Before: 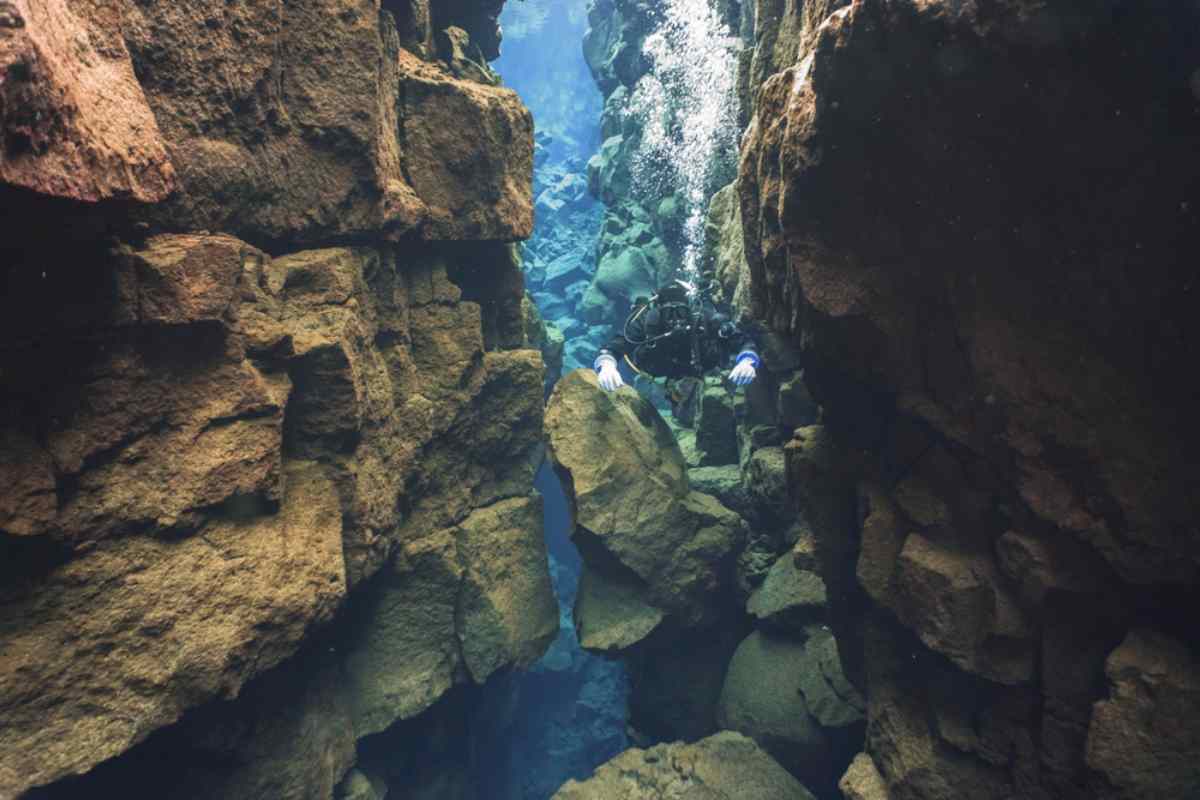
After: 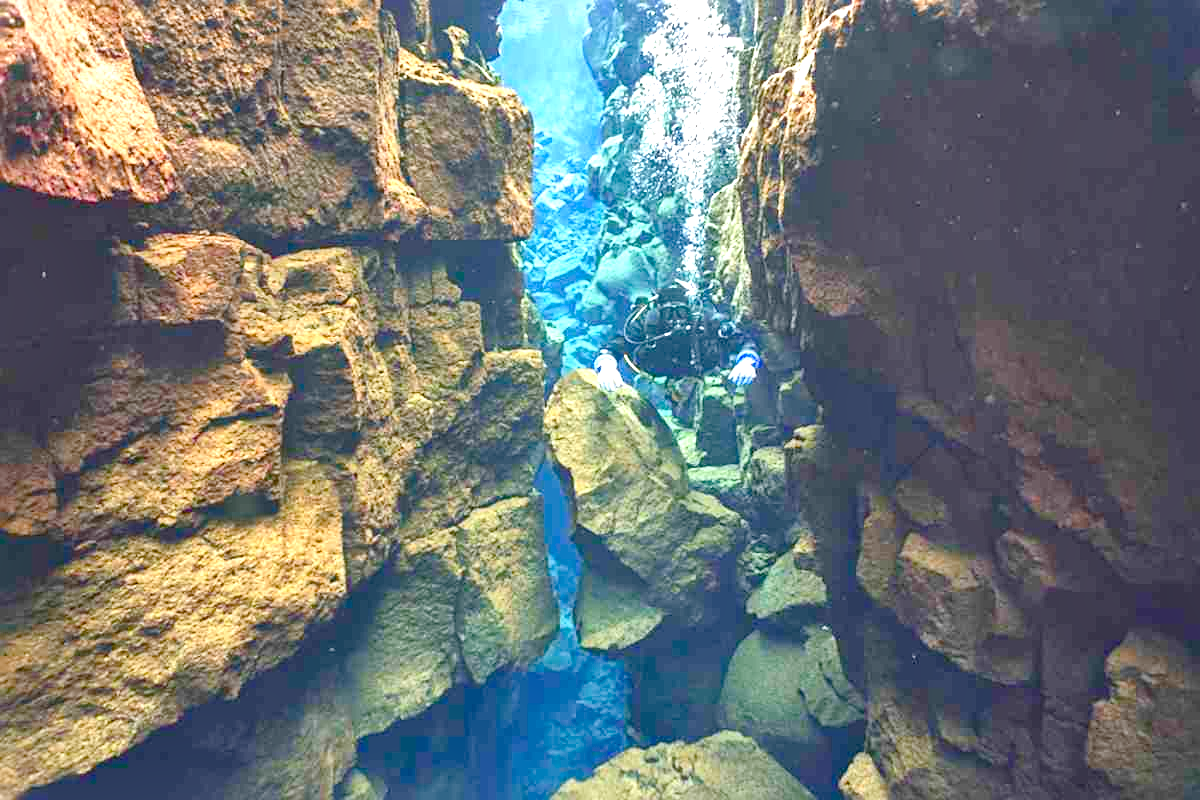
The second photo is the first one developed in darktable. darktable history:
exposure: black level correction 0.001, exposure 1.717 EV, compensate exposure bias true, compensate highlight preservation false
local contrast: mode bilateral grid, contrast 49, coarseness 50, detail 150%, midtone range 0.2
color balance rgb: perceptual saturation grading › global saturation 35.144%, perceptual saturation grading › highlights -29.87%, perceptual saturation grading › shadows 35.753%, global vibrance 23.632%, contrast -24.987%
sharpen: on, module defaults
